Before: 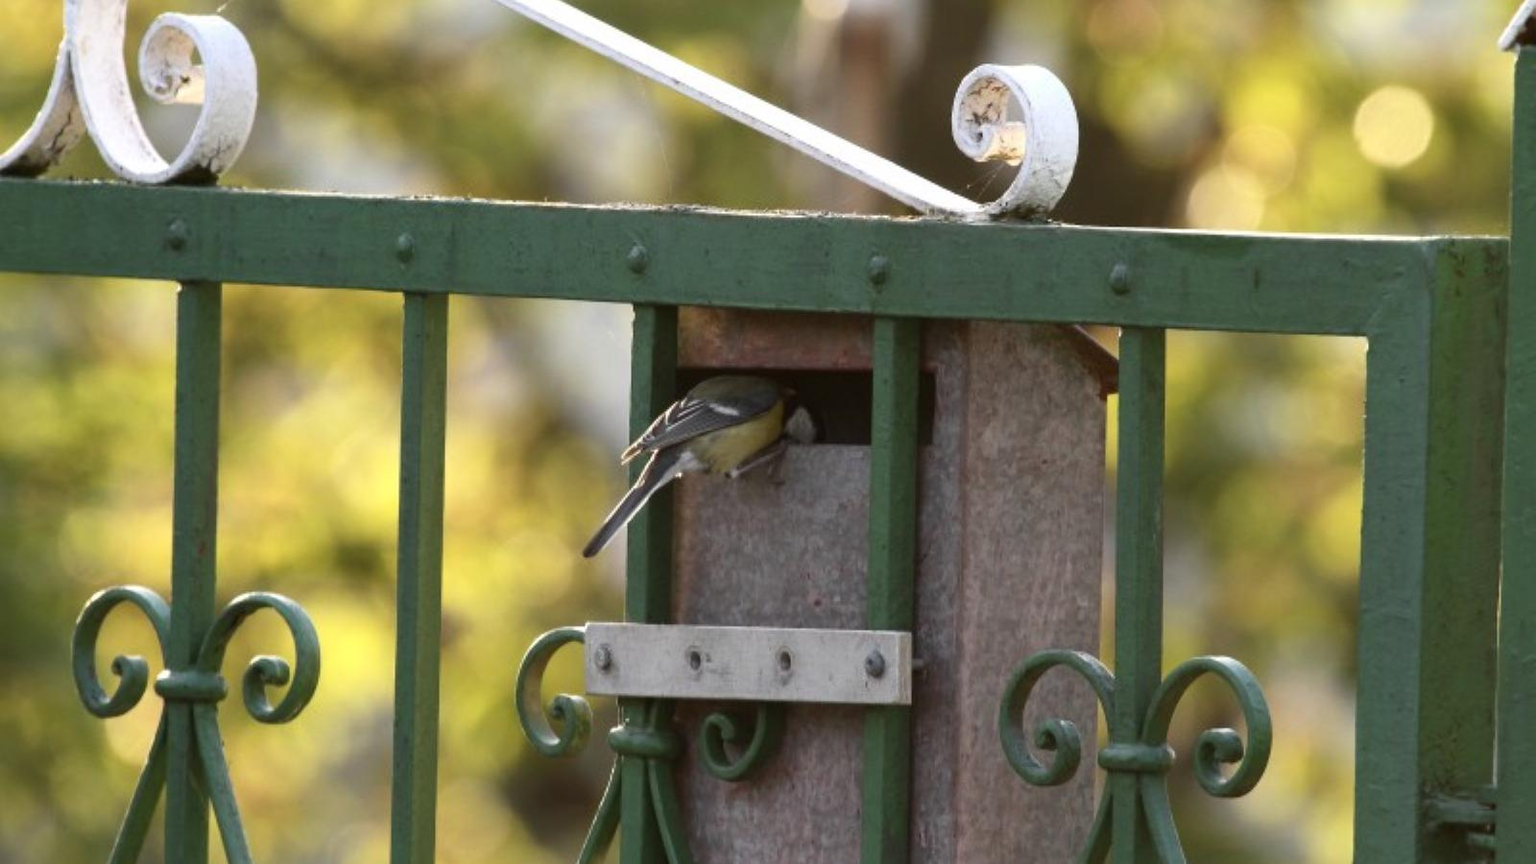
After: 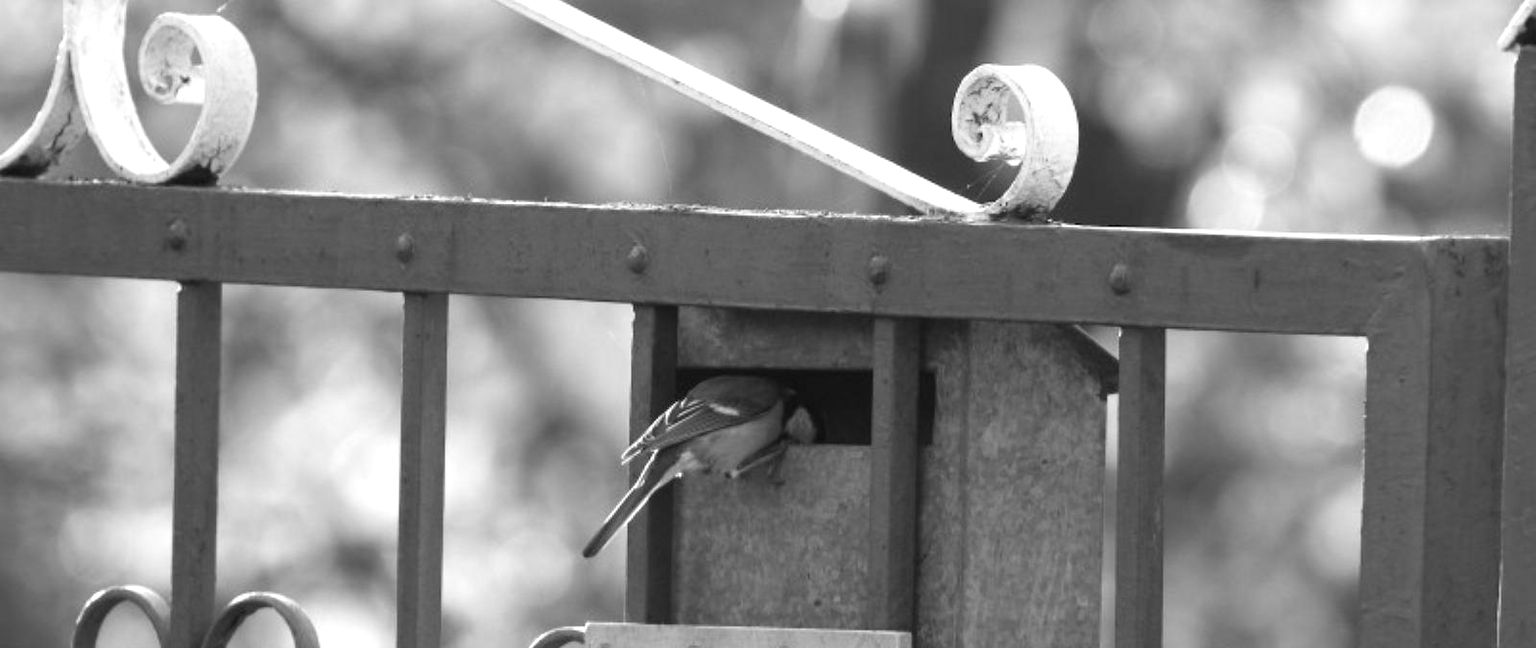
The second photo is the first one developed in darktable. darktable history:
crop: bottom 24.967%
monochrome: a -6.99, b 35.61, size 1.4
exposure: exposure 0.3 EV, compensate highlight preservation false
